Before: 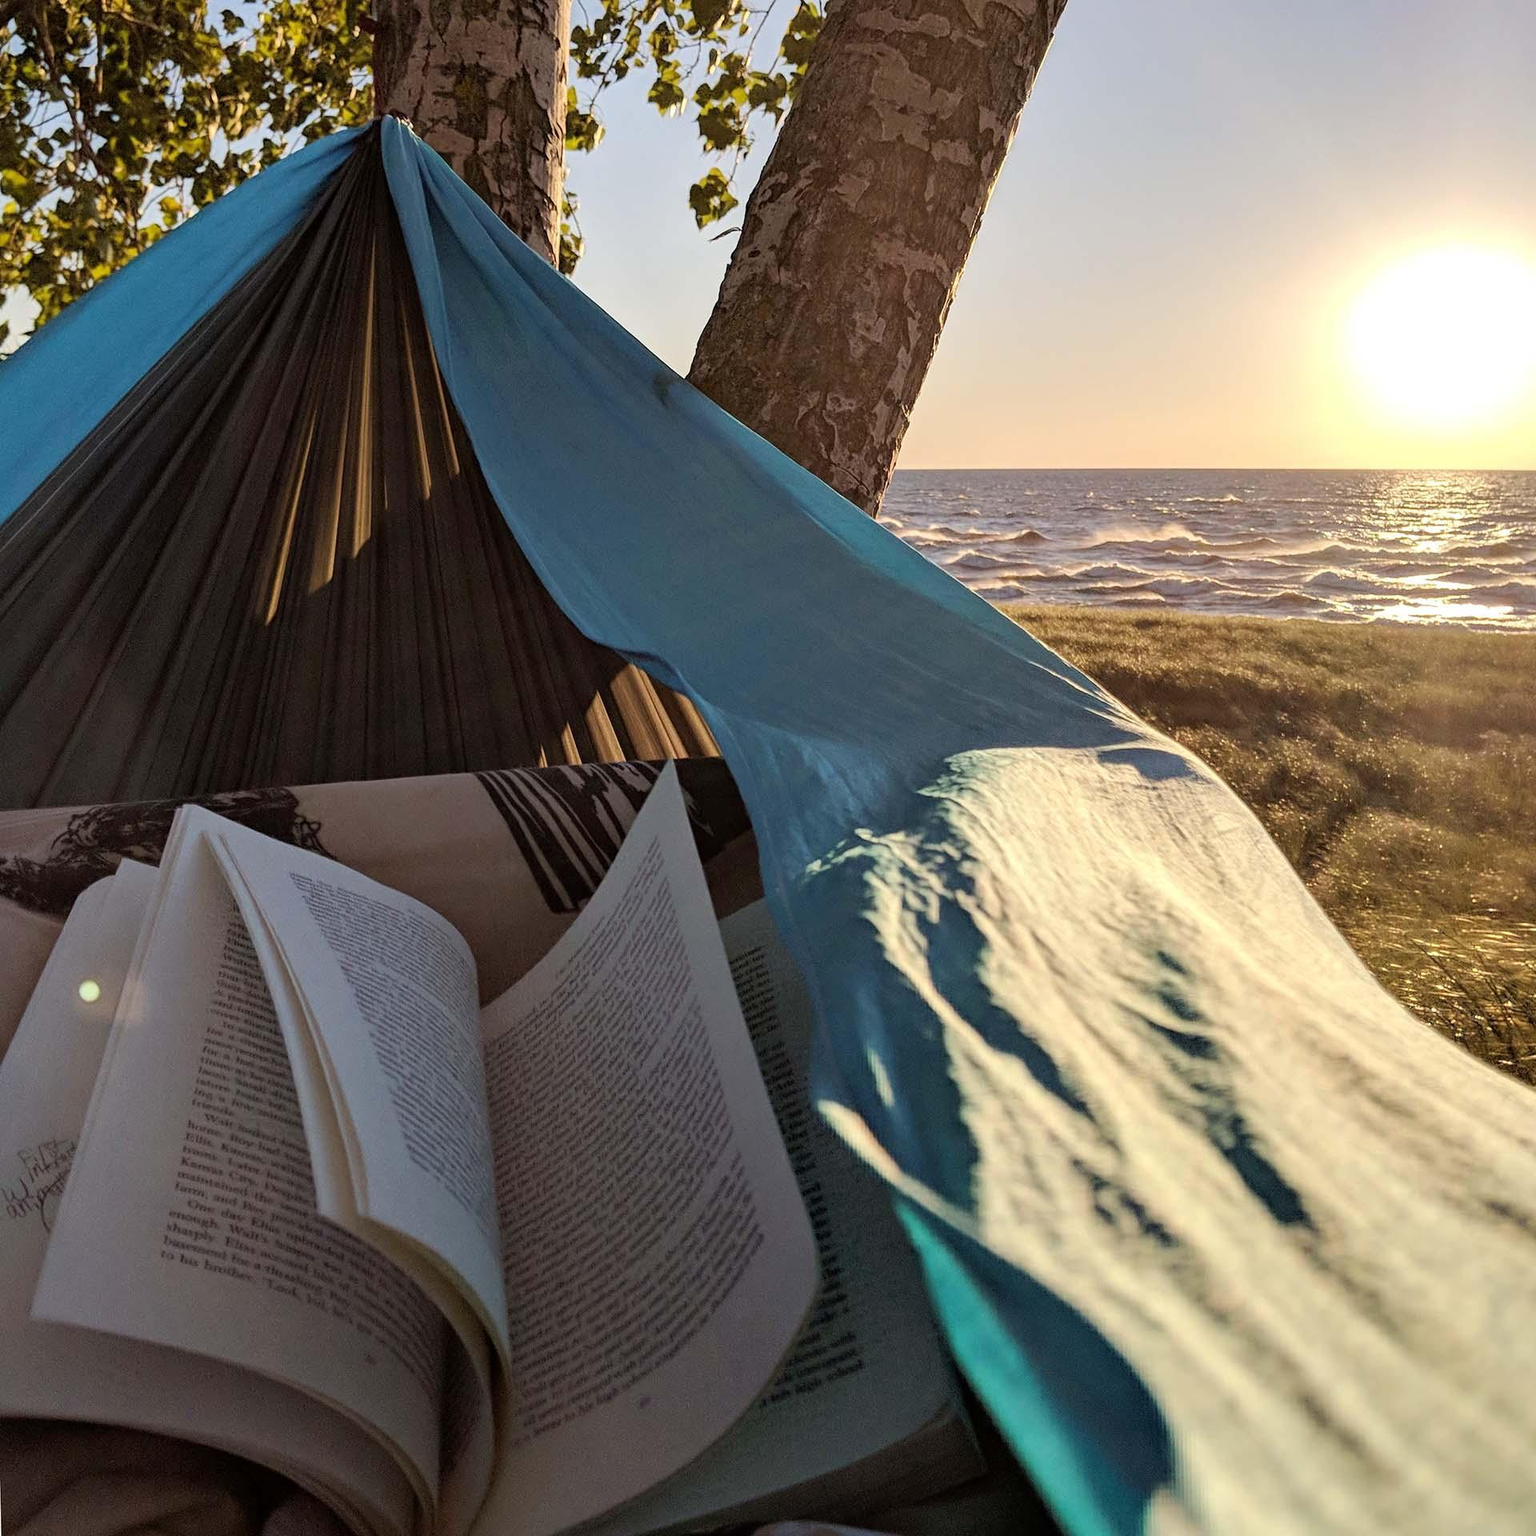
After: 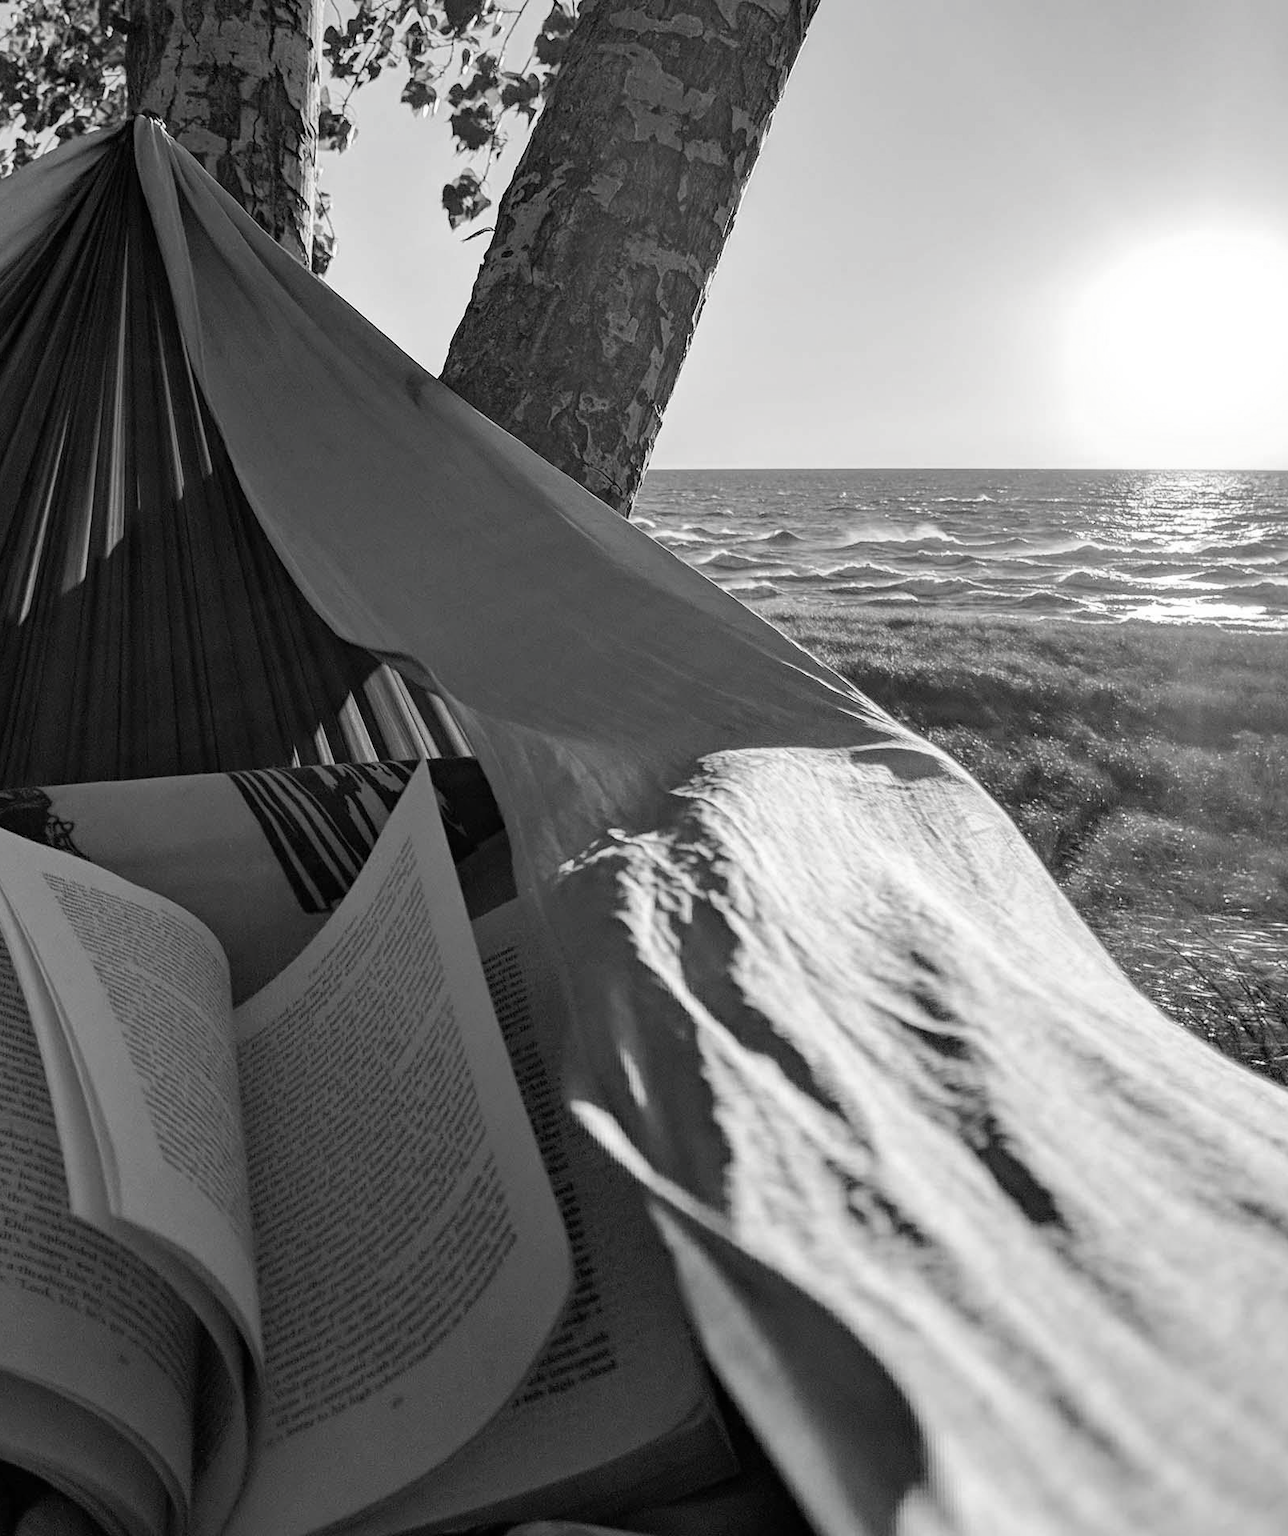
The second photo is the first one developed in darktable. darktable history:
contrast brightness saturation: saturation -0.983
crop: left 16.144%
